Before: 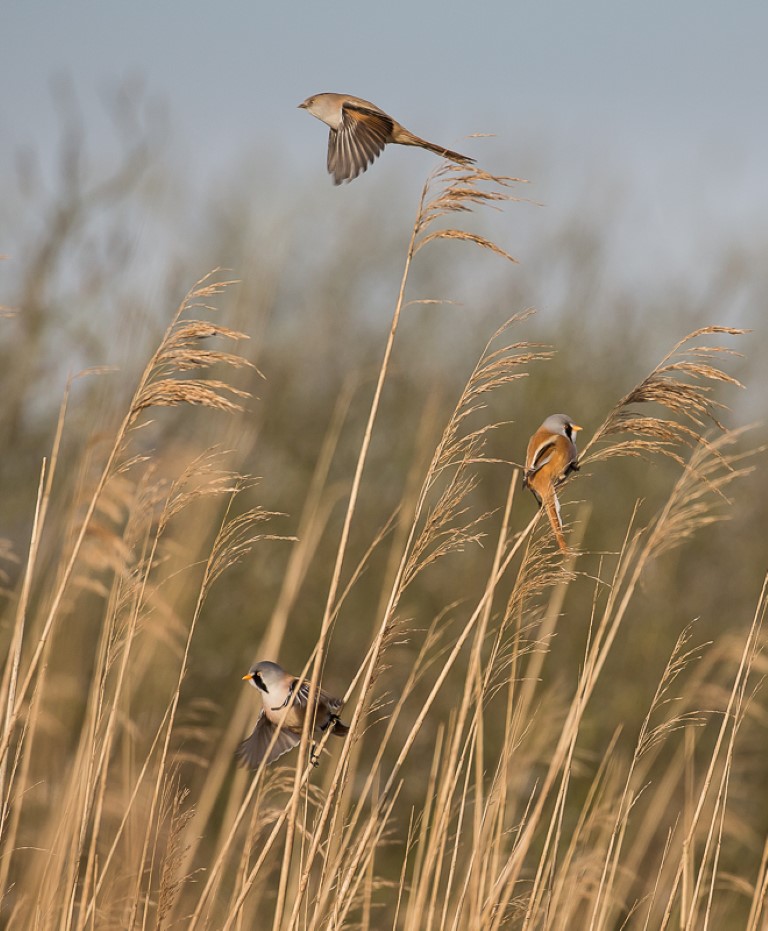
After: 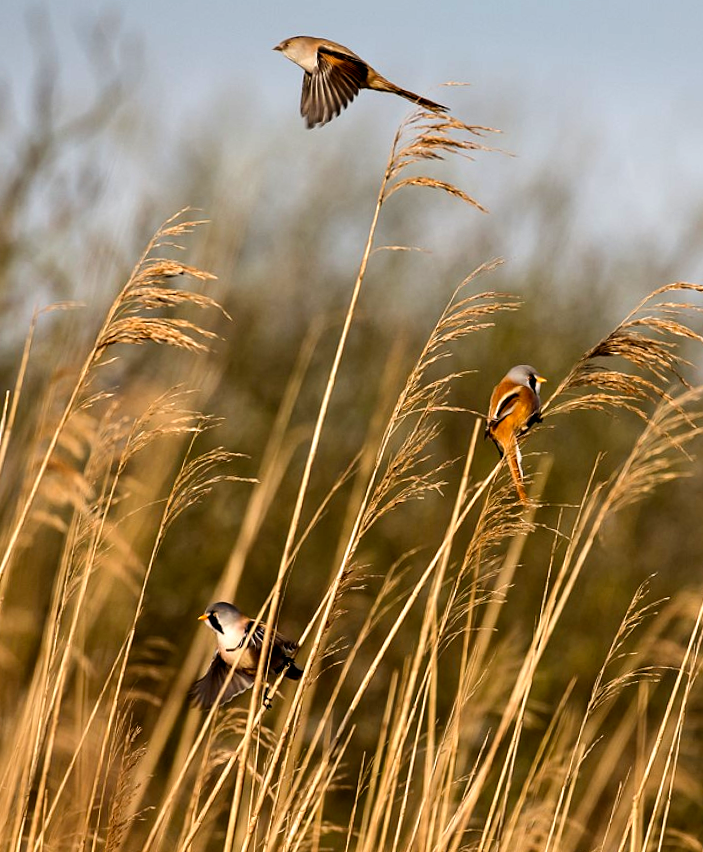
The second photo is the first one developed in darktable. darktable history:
crop and rotate: angle -1.96°, left 3.097%, top 4.154%, right 1.586%, bottom 0.529%
filmic rgb: black relative exposure -8.2 EV, white relative exposure 2.2 EV, threshold 3 EV, hardness 7.11, latitude 85.74%, contrast 1.696, highlights saturation mix -4%, shadows ↔ highlights balance -2.69%, preserve chrominance no, color science v5 (2021), contrast in shadows safe, contrast in highlights safe, enable highlight reconstruction true
exposure: black level correction 0.009, exposure -0.159 EV, compensate highlight preservation false
